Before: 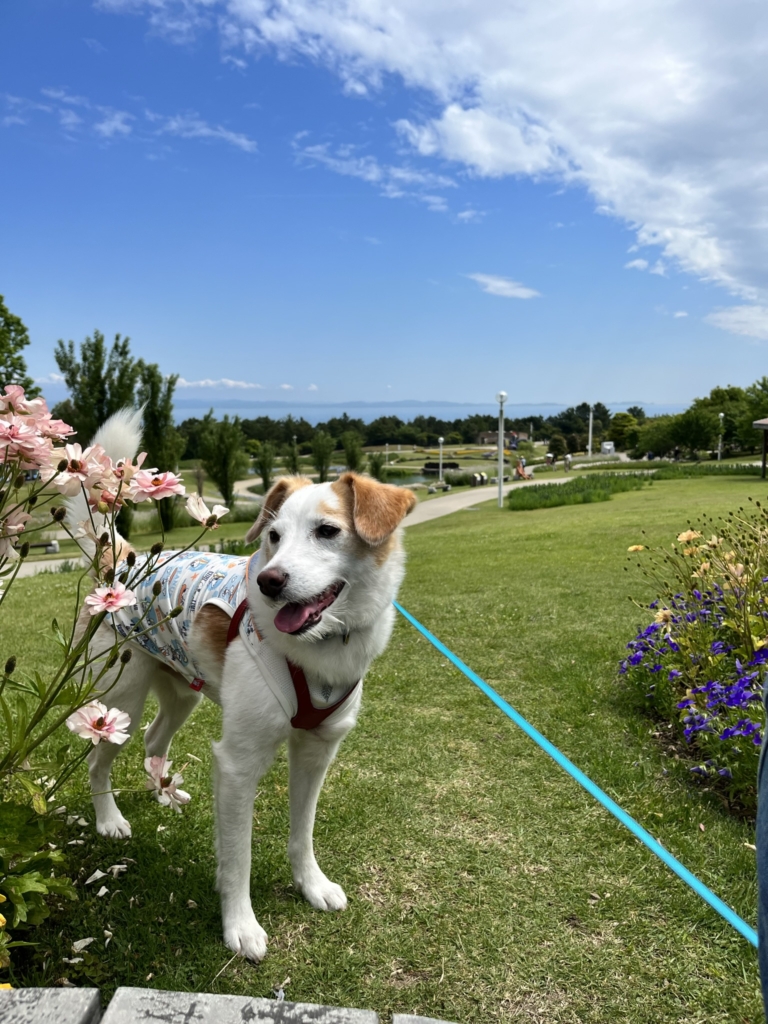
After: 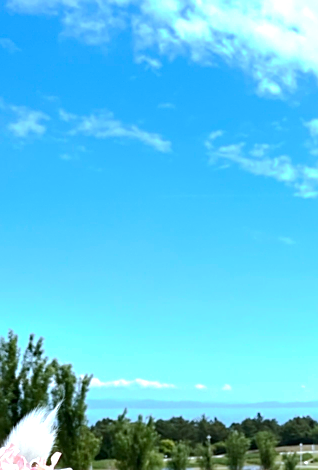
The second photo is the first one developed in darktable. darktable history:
crop and rotate: left 11.223%, top 0.067%, right 47.242%, bottom 53.997%
sharpen: on, module defaults
base curve: curves: ch0 [(0, 0) (0.235, 0.266) (0.503, 0.496) (0.786, 0.72) (1, 1)], preserve colors none
color correction: highlights a* -2.13, highlights b* -18.36
exposure: exposure 1 EV, compensate highlight preservation false
